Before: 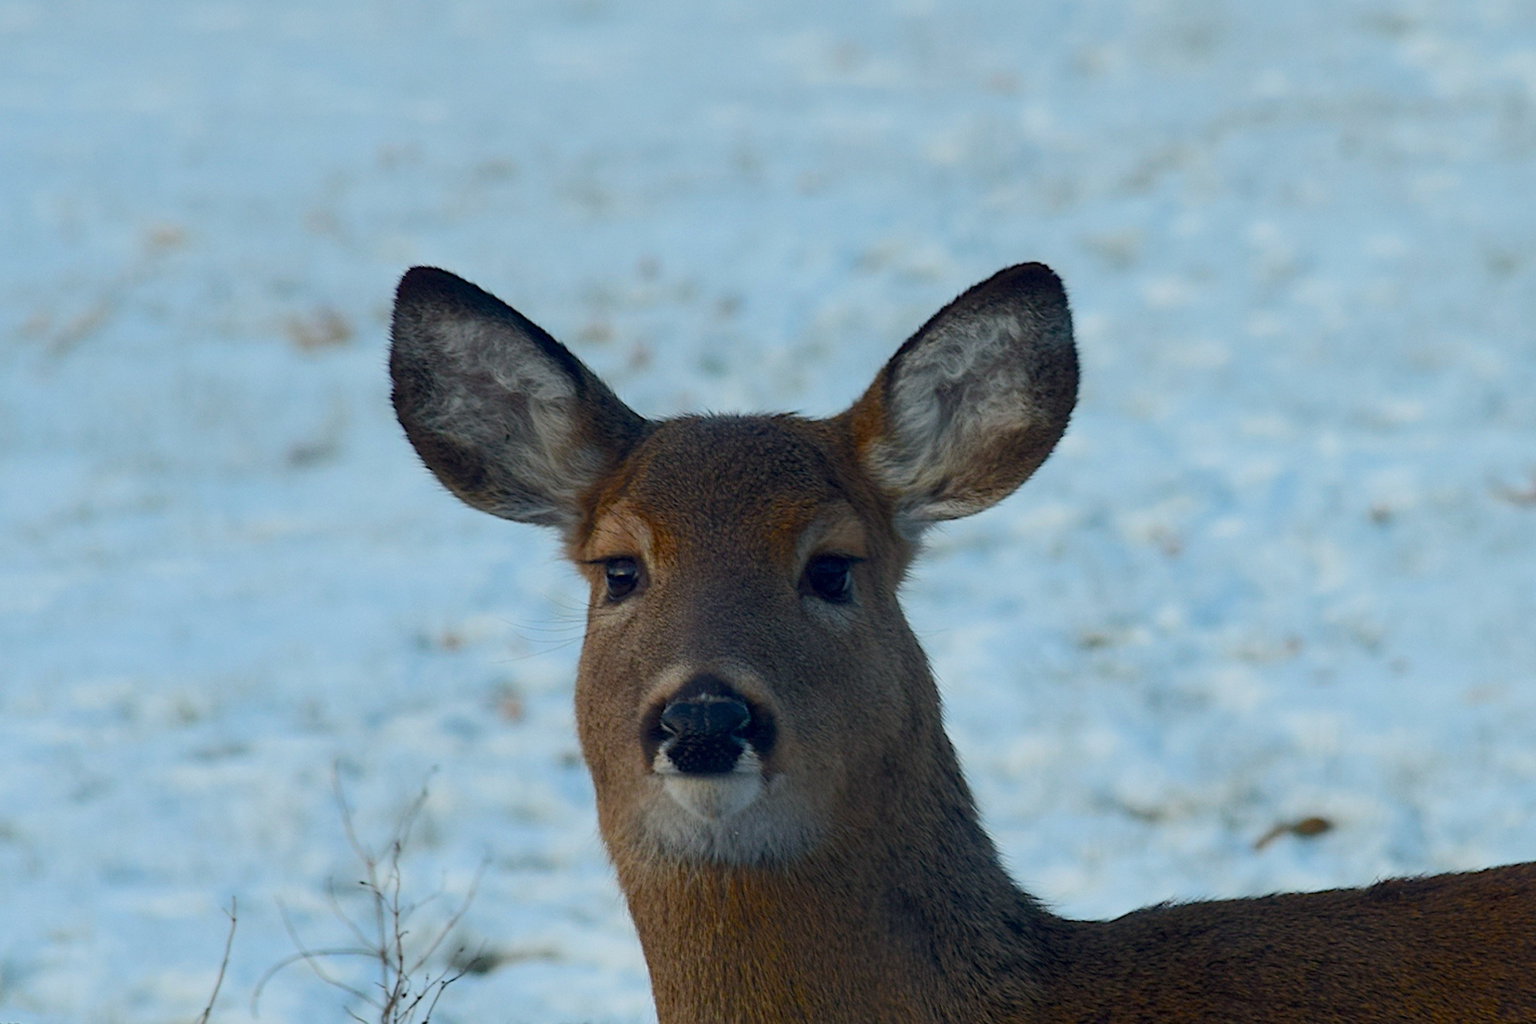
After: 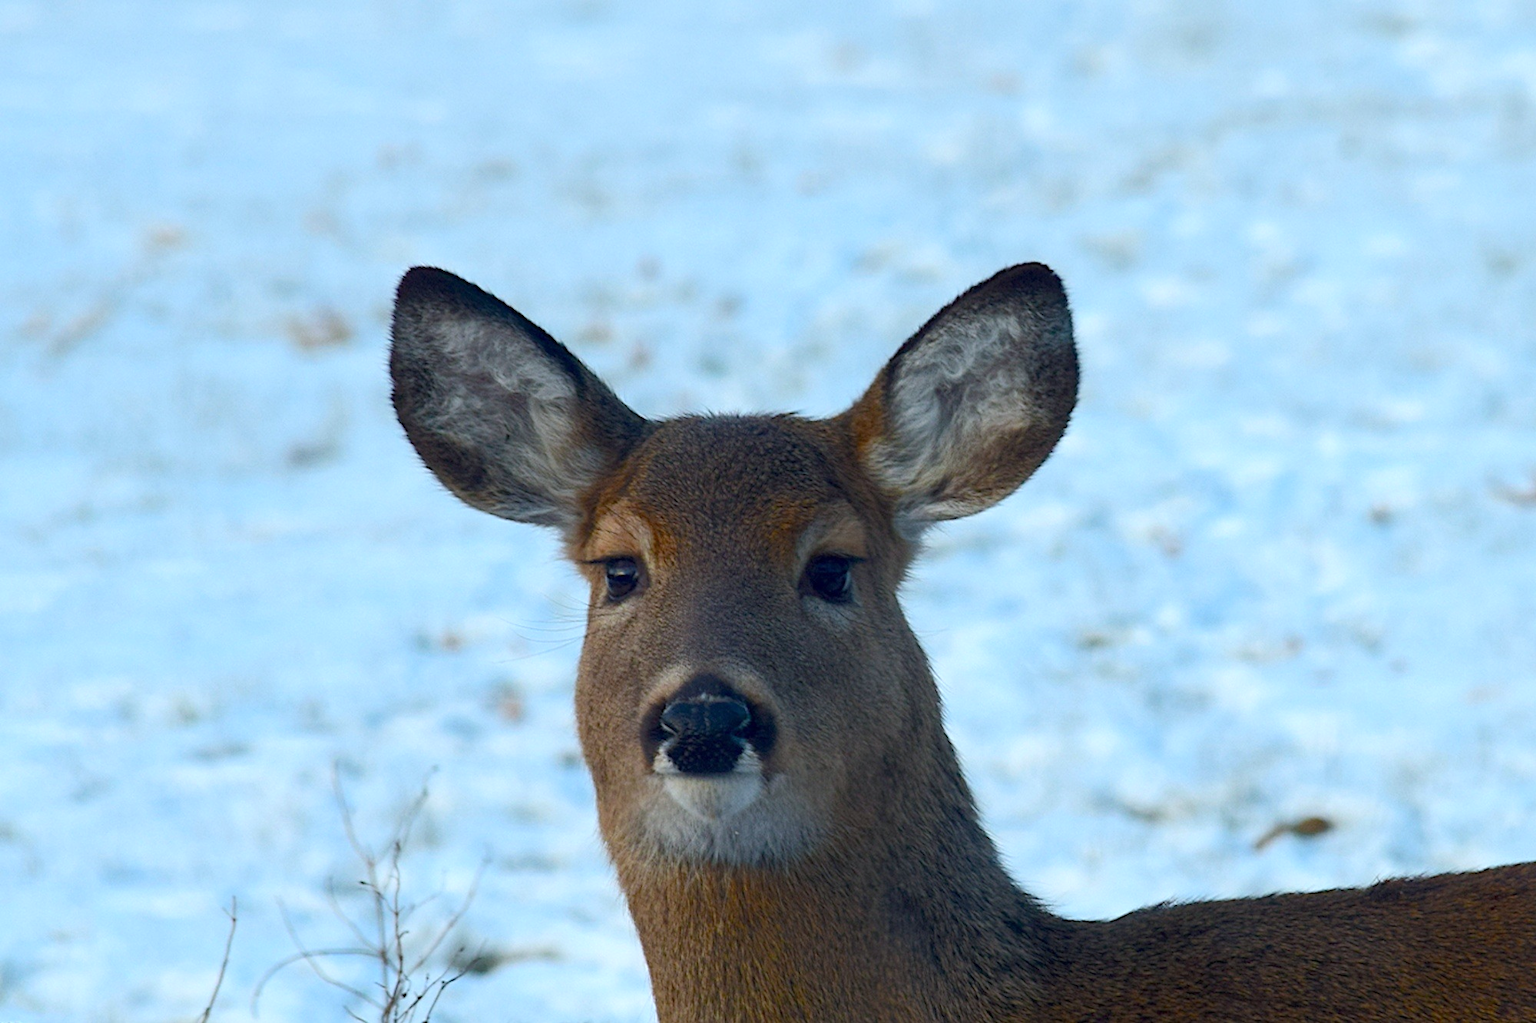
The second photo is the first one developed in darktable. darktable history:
exposure: exposure 0.556 EV, compensate highlight preservation false
white balance: red 0.976, blue 1.04
